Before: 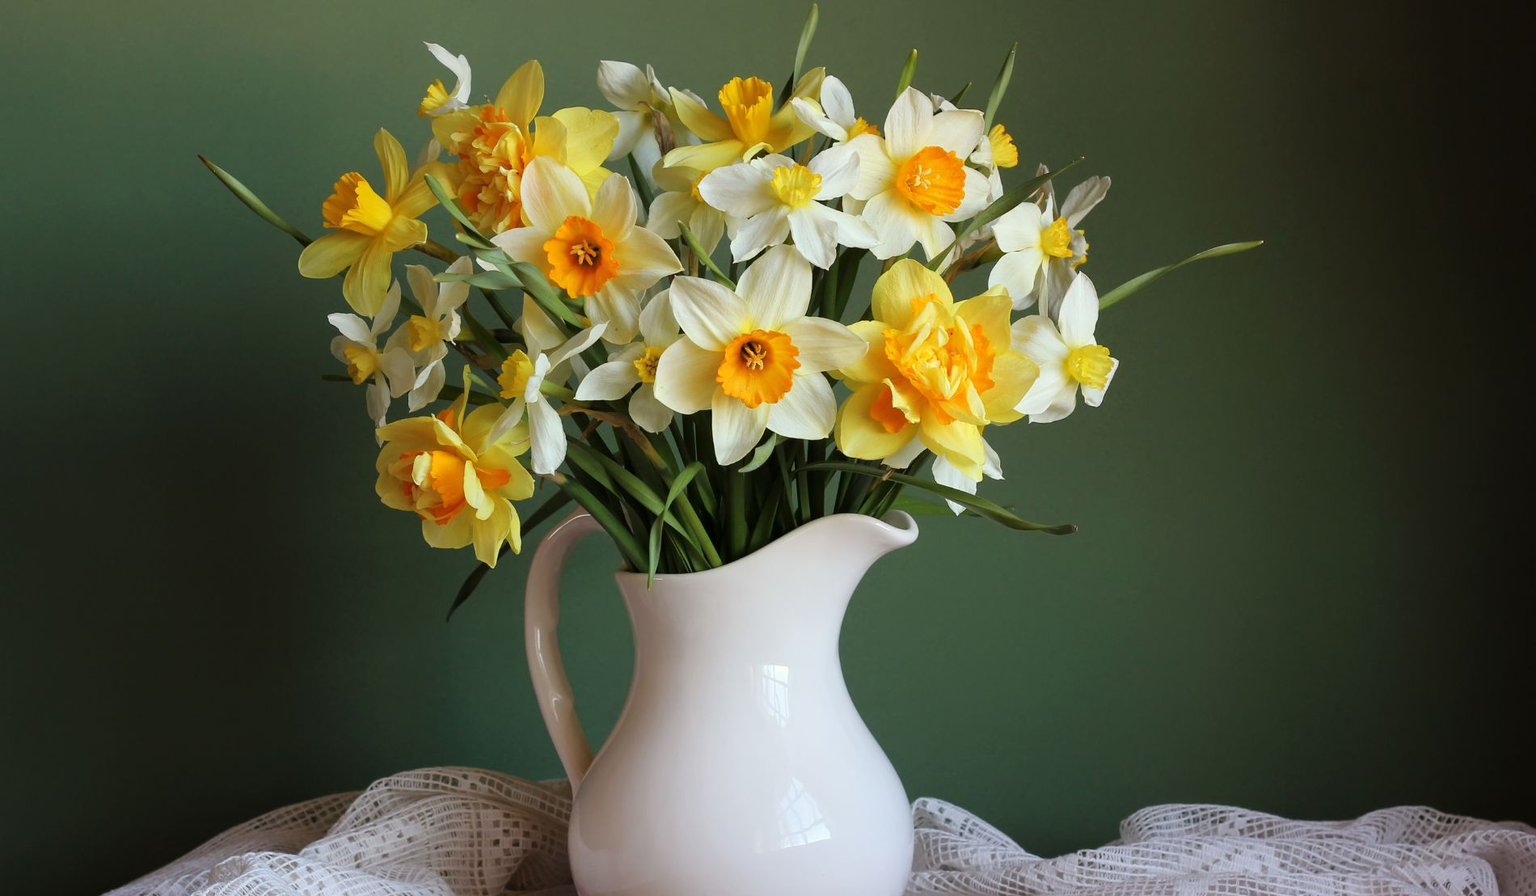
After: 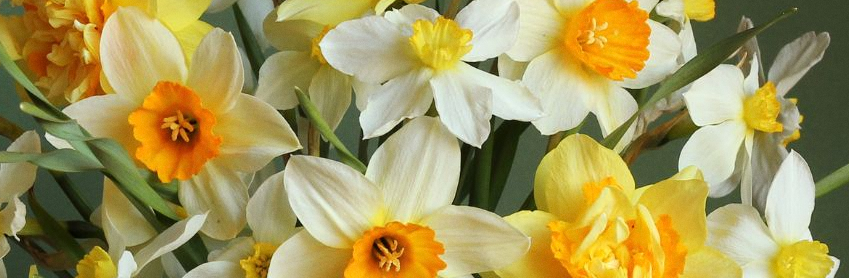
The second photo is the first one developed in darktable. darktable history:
crop: left 28.64%, top 16.832%, right 26.637%, bottom 58.055%
grain: coarseness 0.09 ISO, strength 10%
